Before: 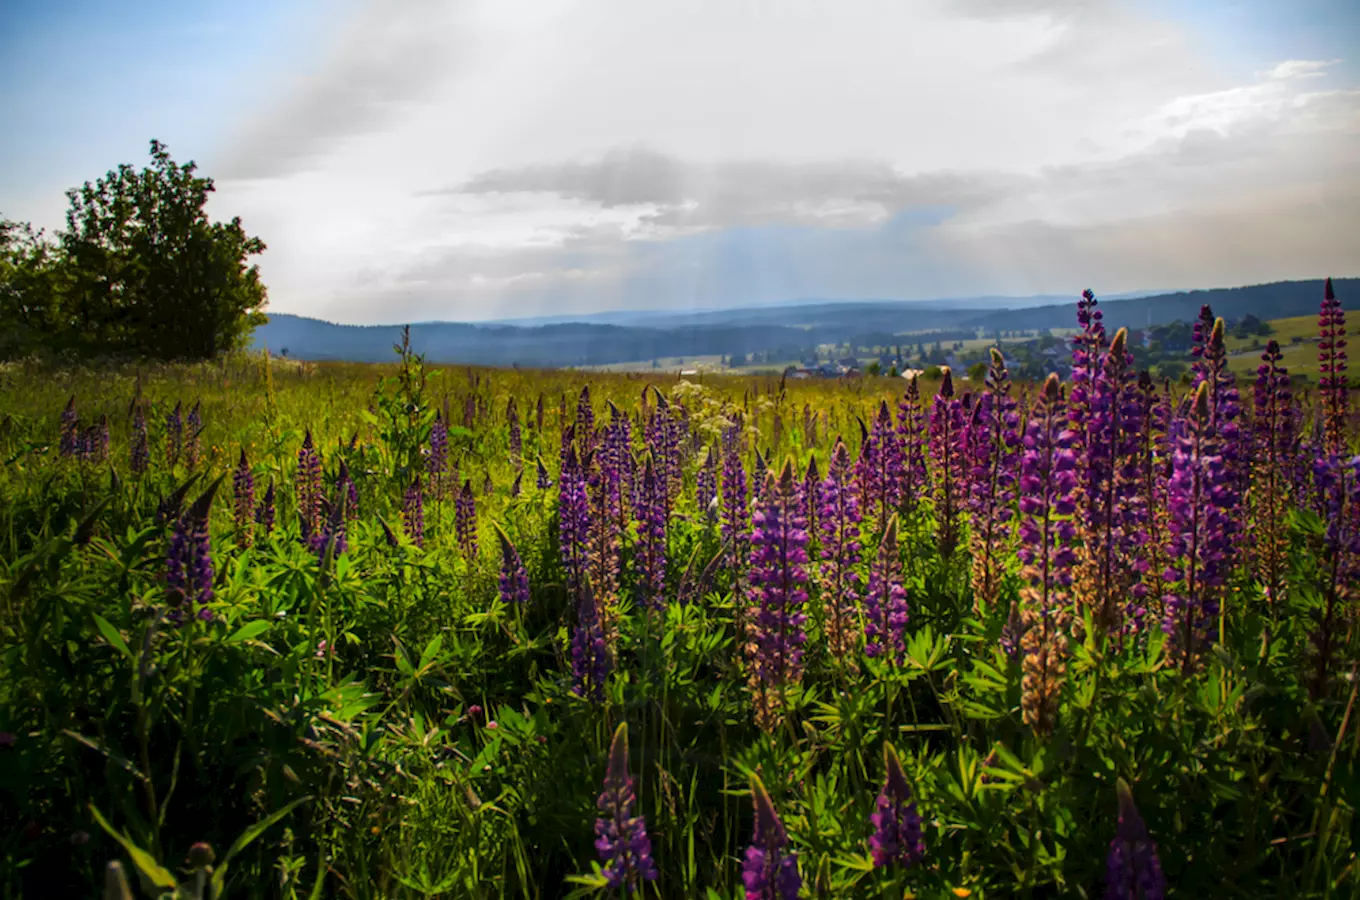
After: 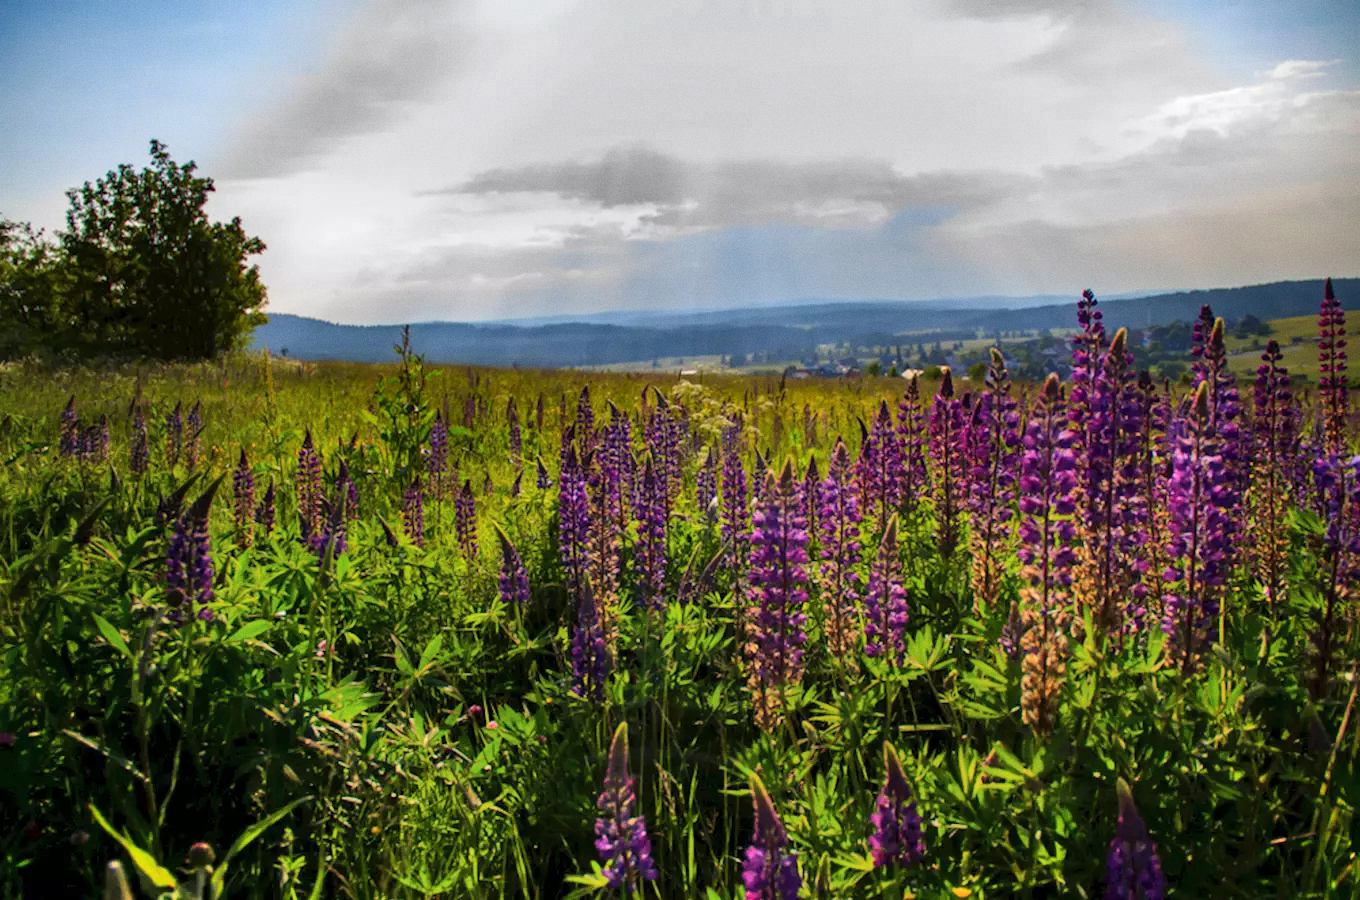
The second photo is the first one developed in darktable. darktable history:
shadows and highlights: shadows 53, soften with gaussian
grain: coarseness 0.09 ISO, strength 16.61%
